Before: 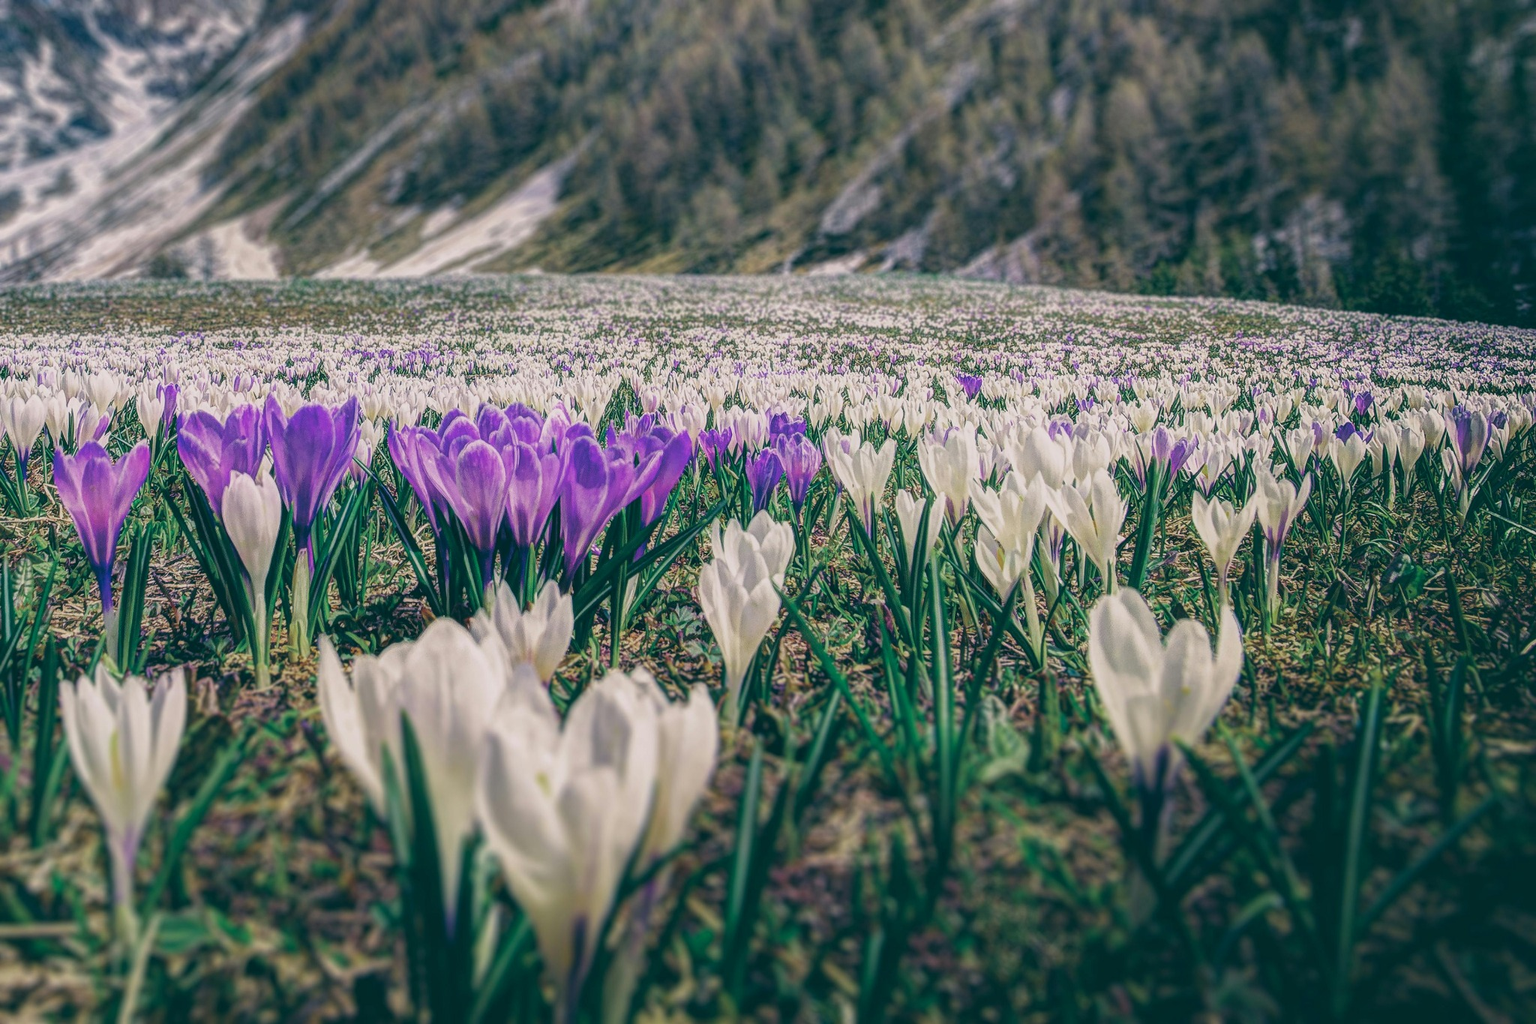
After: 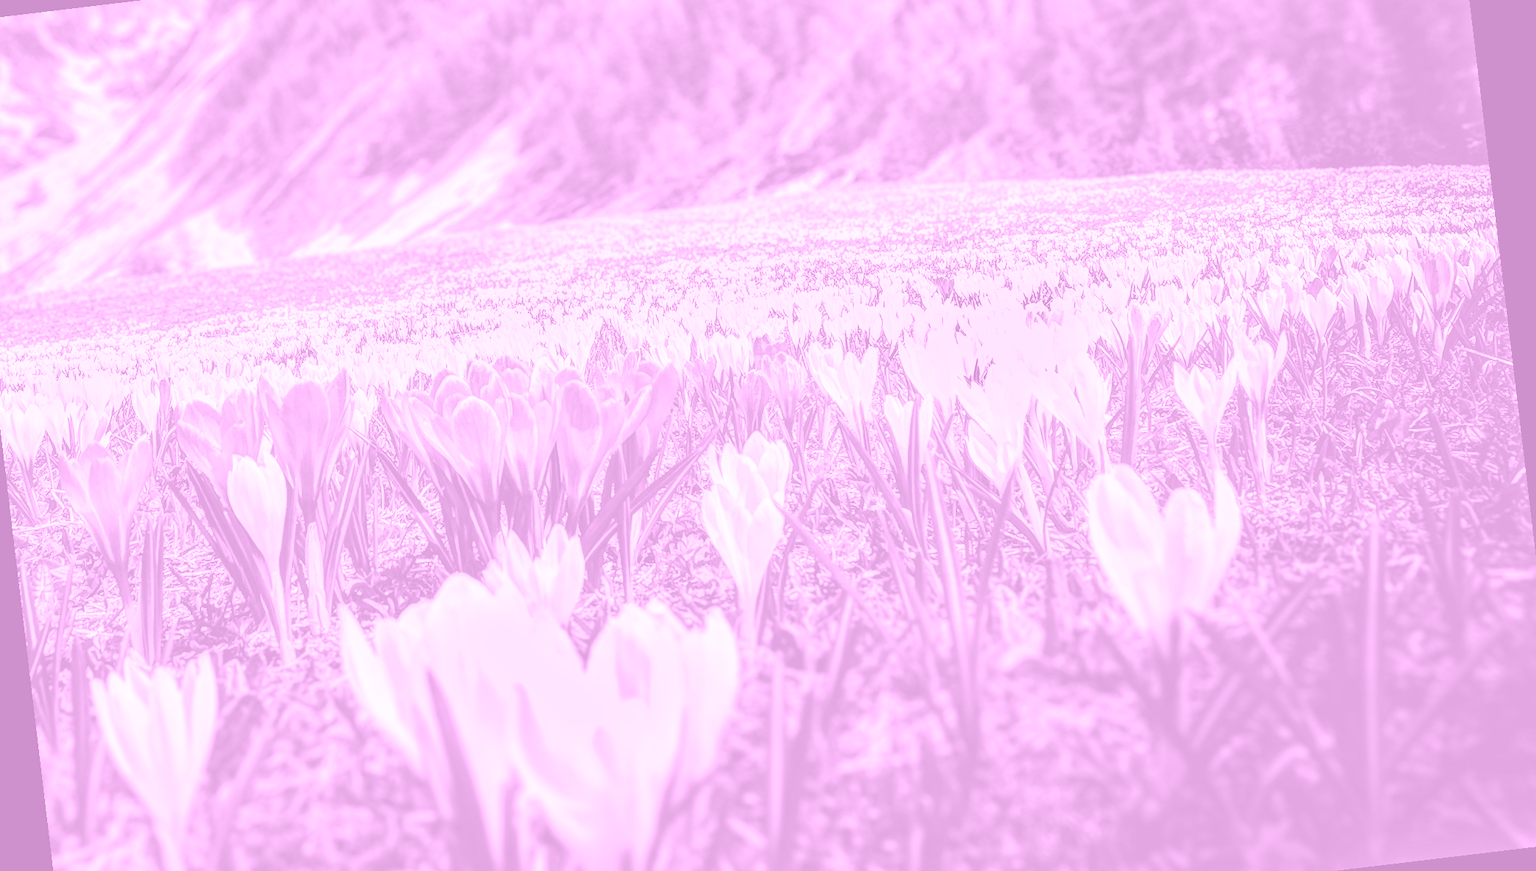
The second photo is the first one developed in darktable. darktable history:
colorize: hue 331.2°, saturation 69%, source mix 30.28%, lightness 69.02%, version 1
rotate and perspective: rotation -6.83°, automatic cropping off
shadows and highlights: radius 44.78, white point adjustment 6.64, compress 79.65%, highlights color adjustment 78.42%, soften with gaussian
crop and rotate: left 2.991%, top 13.302%, right 1.981%, bottom 12.636%
exposure: black level correction 0, exposure 1.2 EV, compensate exposure bias true, compensate highlight preservation false
